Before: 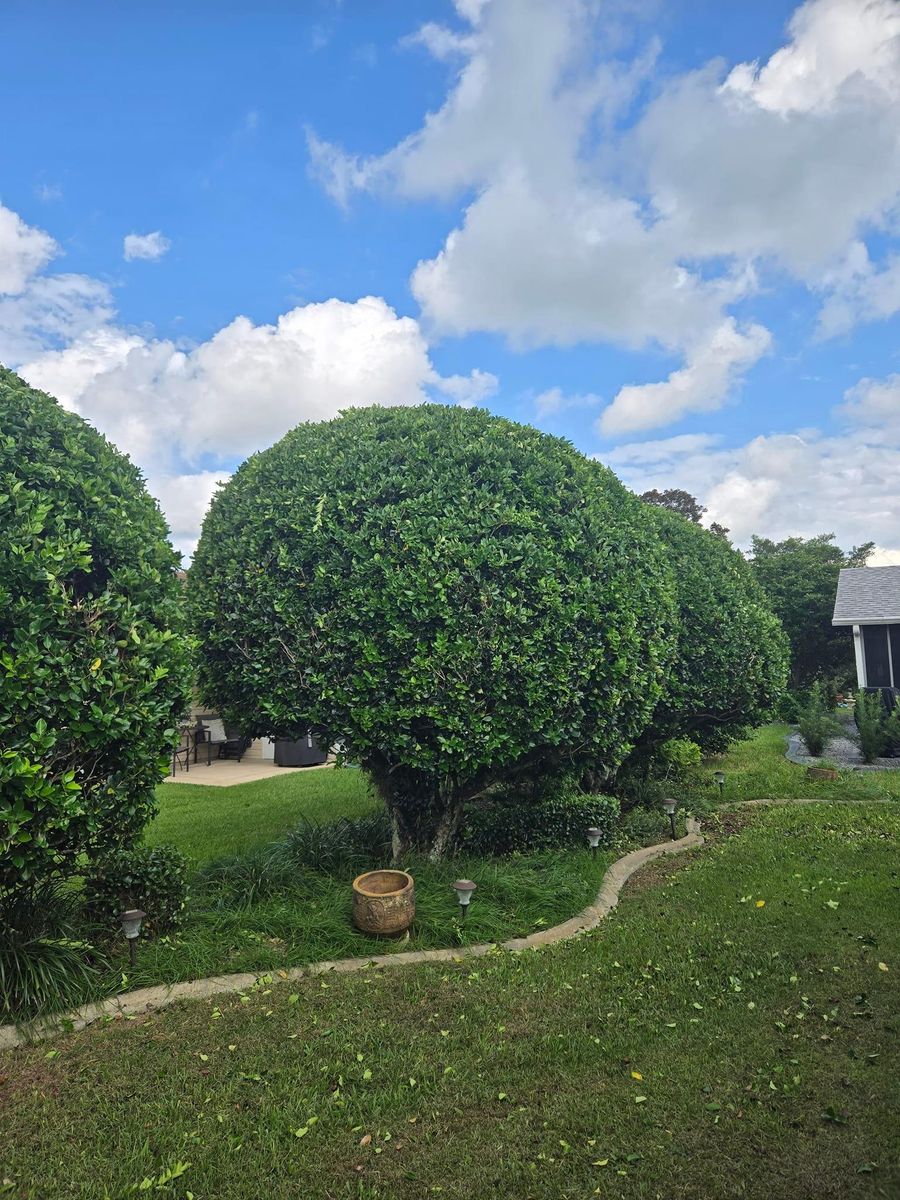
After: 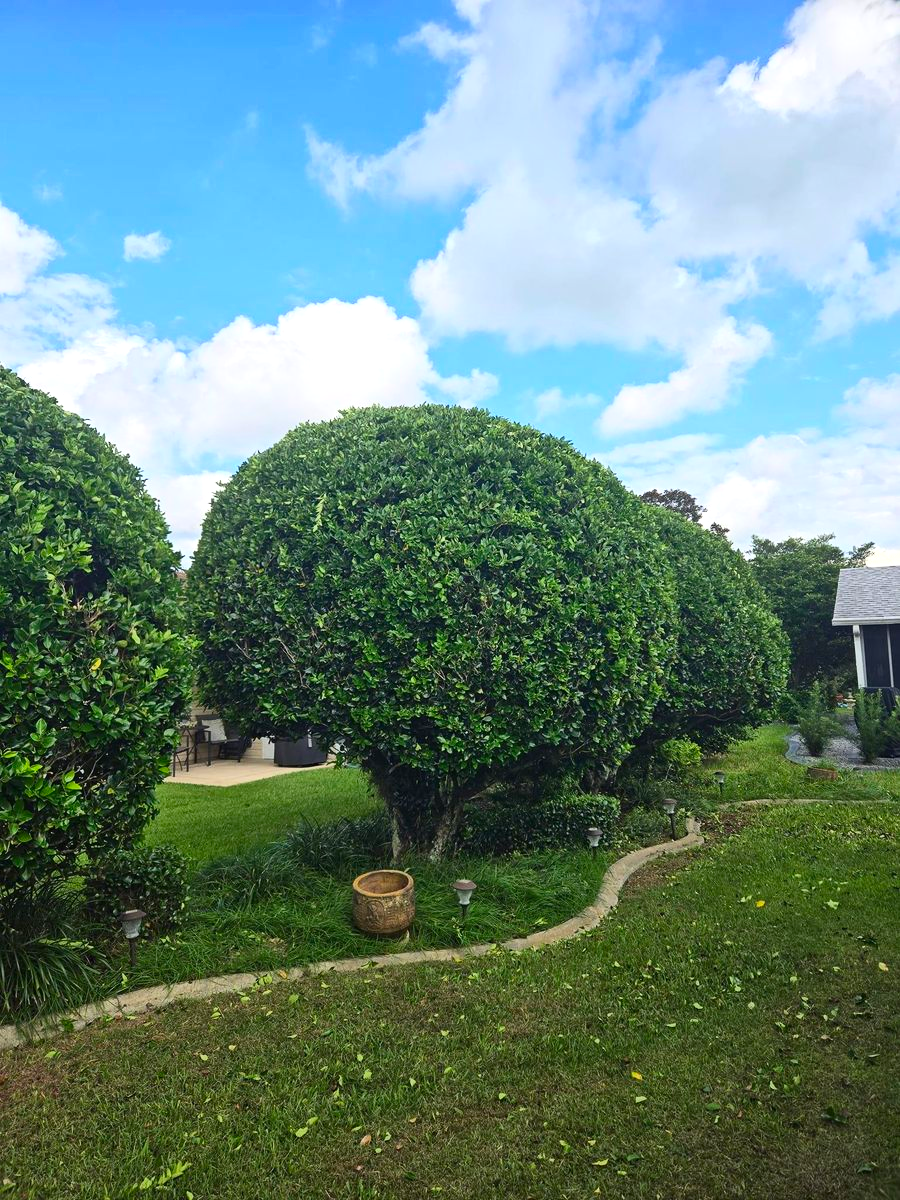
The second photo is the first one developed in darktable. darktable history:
contrast brightness saturation: contrast 0.23, brightness 0.103, saturation 0.288
color correction: highlights b* 0.001
tone equalizer: -8 EV -0.001 EV, -7 EV 0.001 EV, -6 EV -0.003 EV, -5 EV -0.014 EV, -4 EV -0.06 EV, -3 EV -0.215 EV, -2 EV -0.264 EV, -1 EV 0.121 EV, +0 EV 0.332 EV, mask exposure compensation -0.49 EV
